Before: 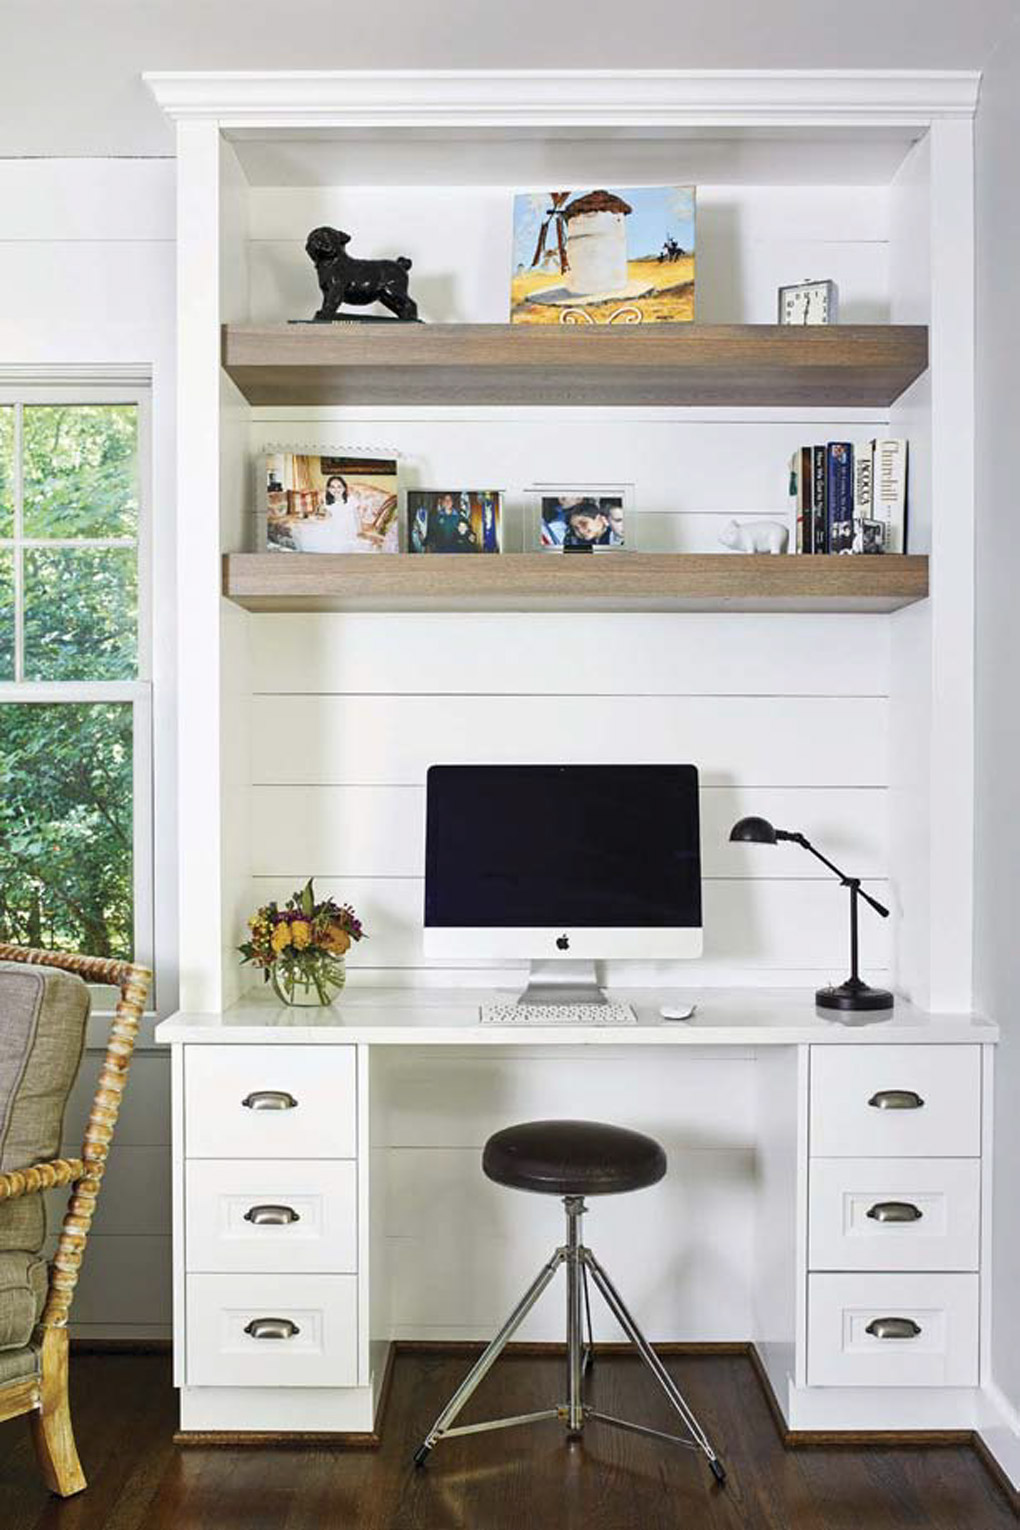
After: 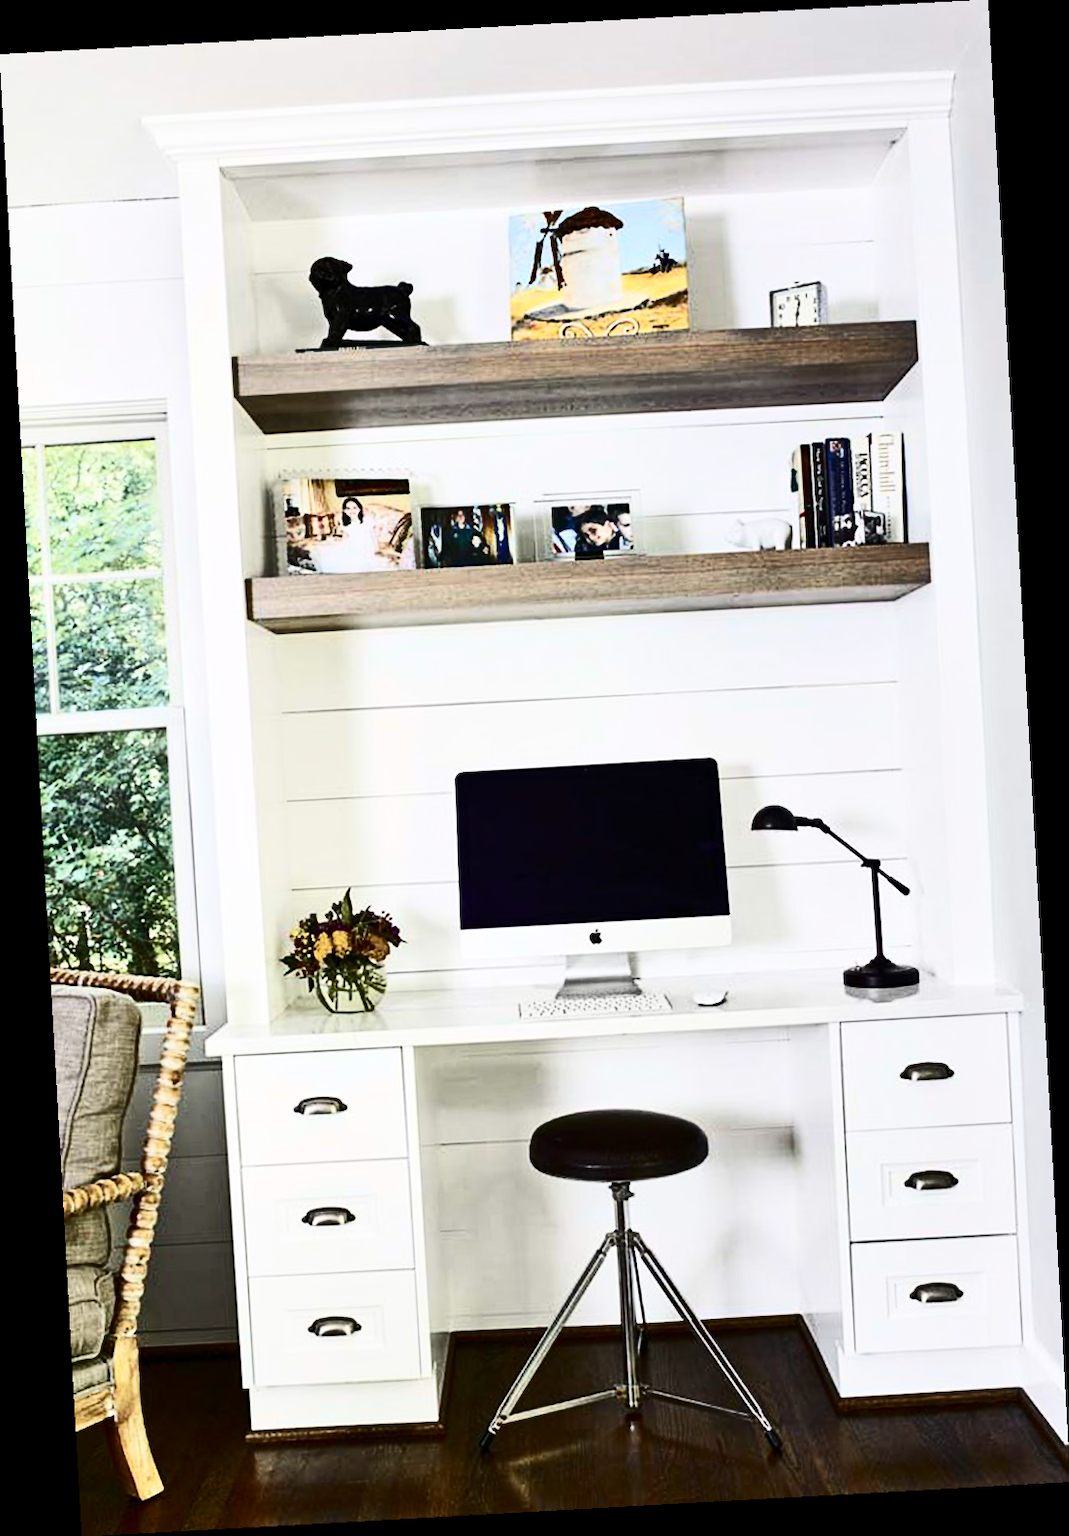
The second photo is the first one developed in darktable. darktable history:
contrast brightness saturation: contrast 0.5, saturation -0.1
rotate and perspective: rotation -3.18°, automatic cropping off
shadows and highlights: soften with gaussian
